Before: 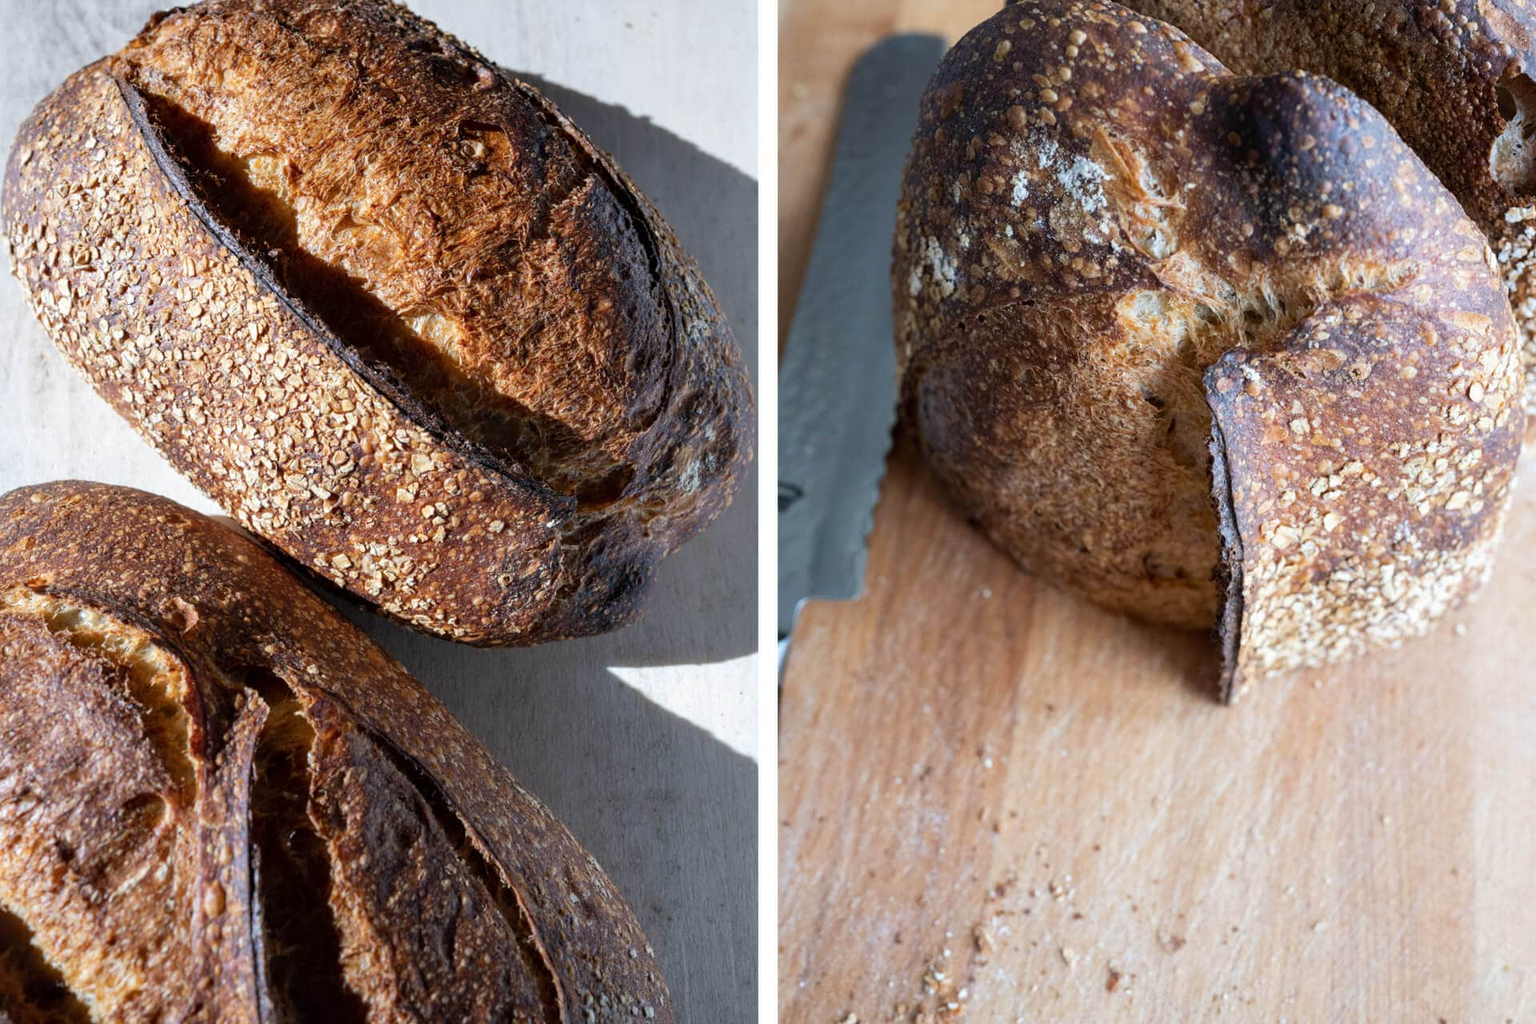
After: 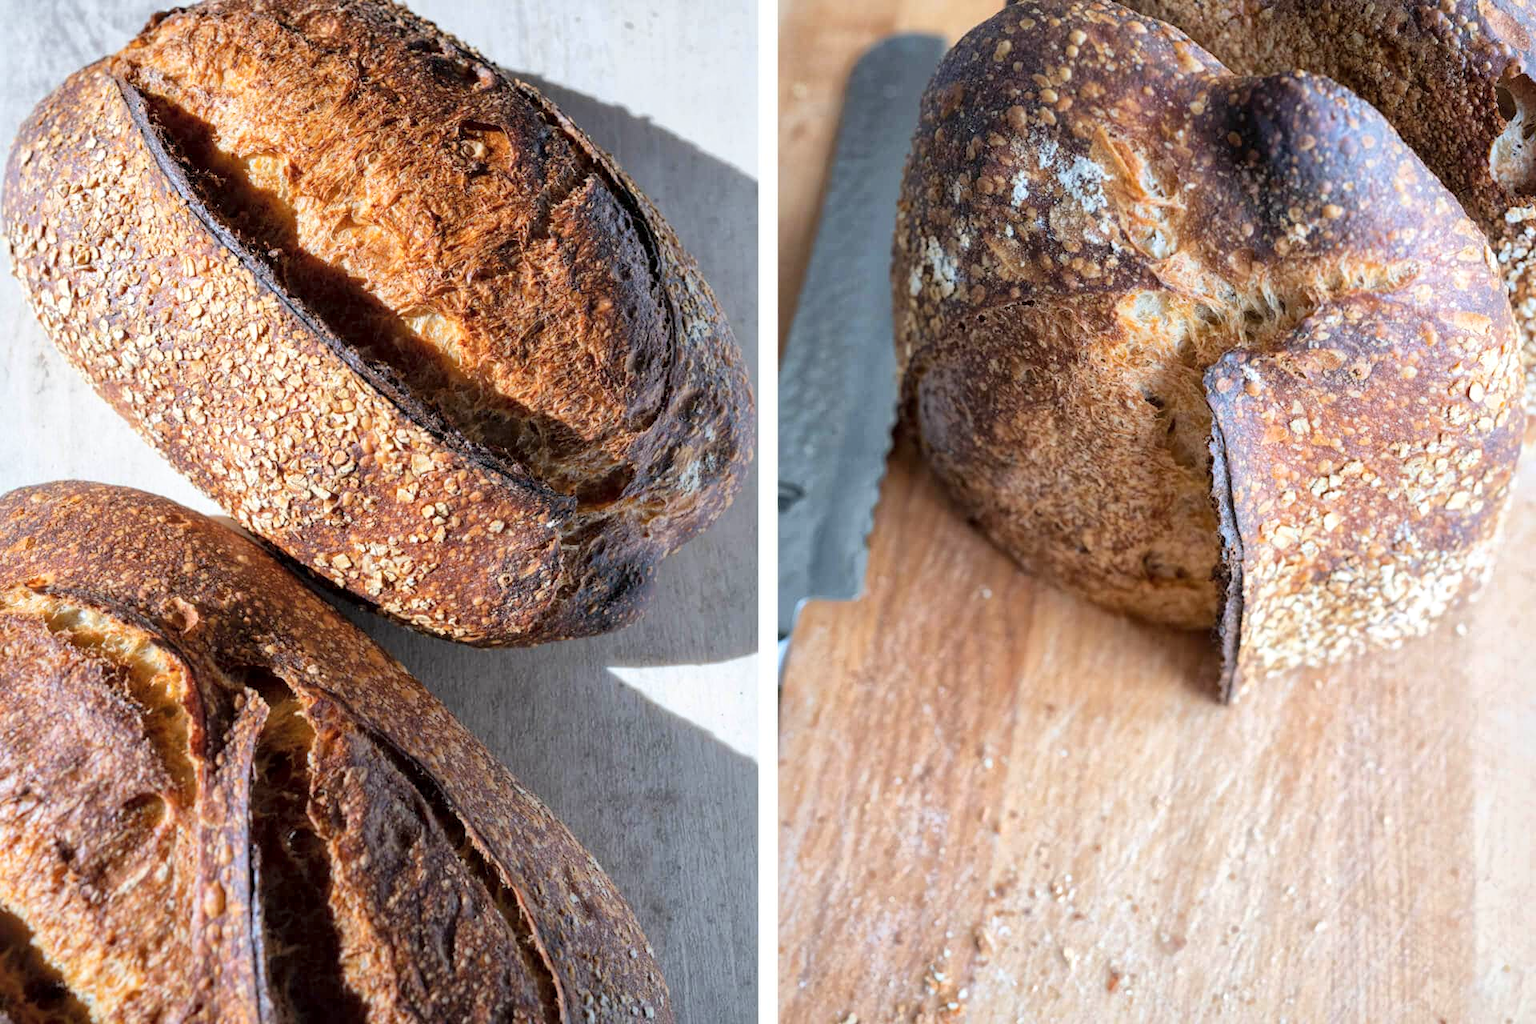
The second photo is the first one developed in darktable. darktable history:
exposure: exposure 0.74 EV, compensate highlight preservation false
global tonemap: drago (1, 100), detail 1
